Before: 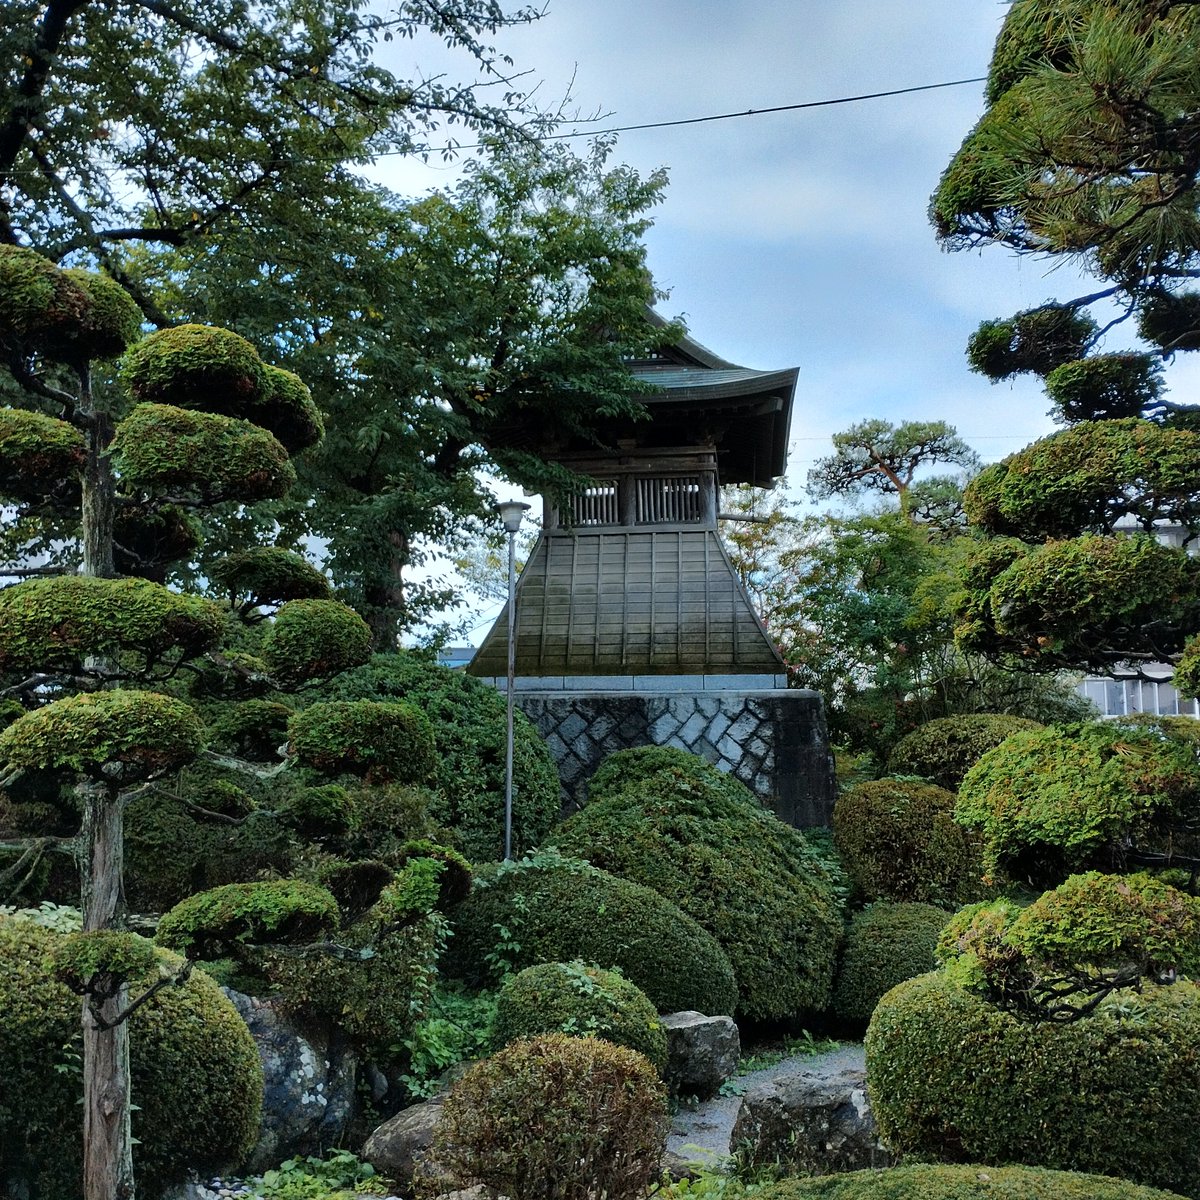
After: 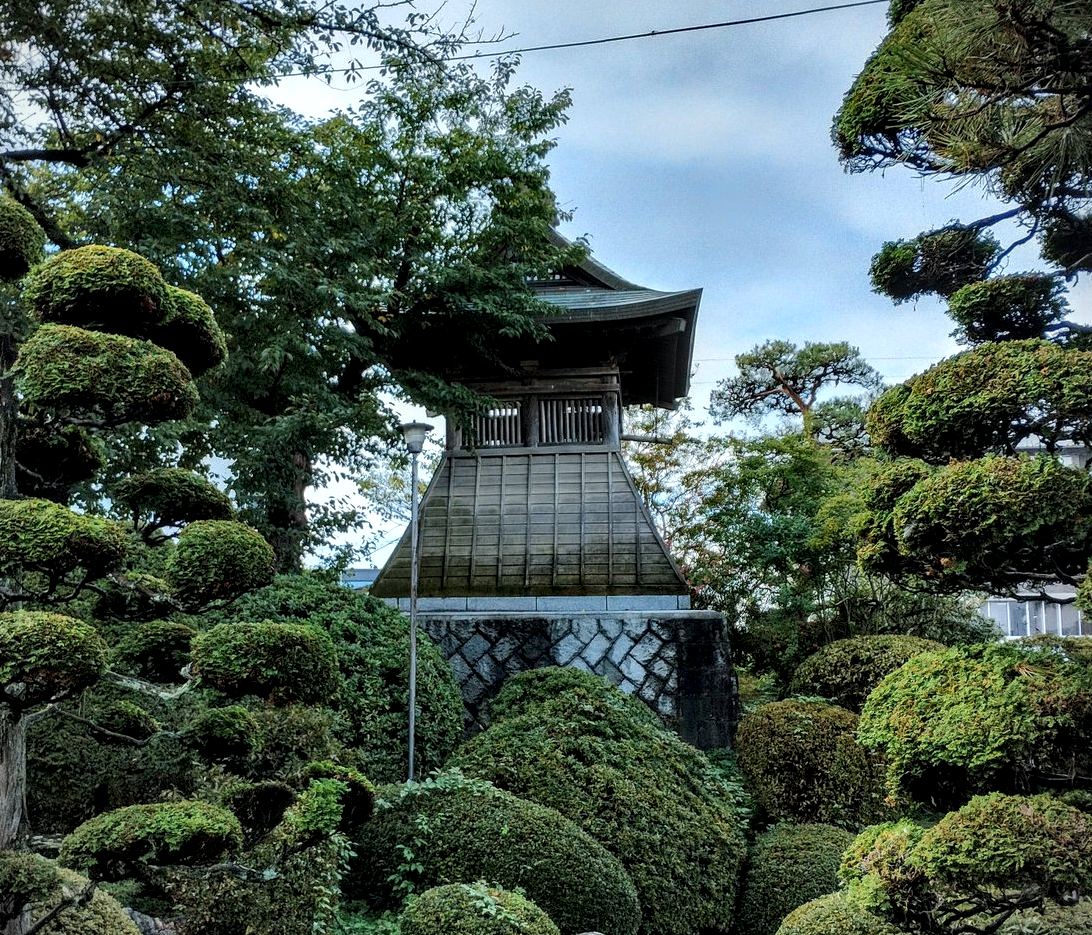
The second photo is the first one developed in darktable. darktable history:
local contrast: detail 150%
vignetting: fall-off start 91.19%
crop: left 8.155%, top 6.611%, bottom 15.385%
